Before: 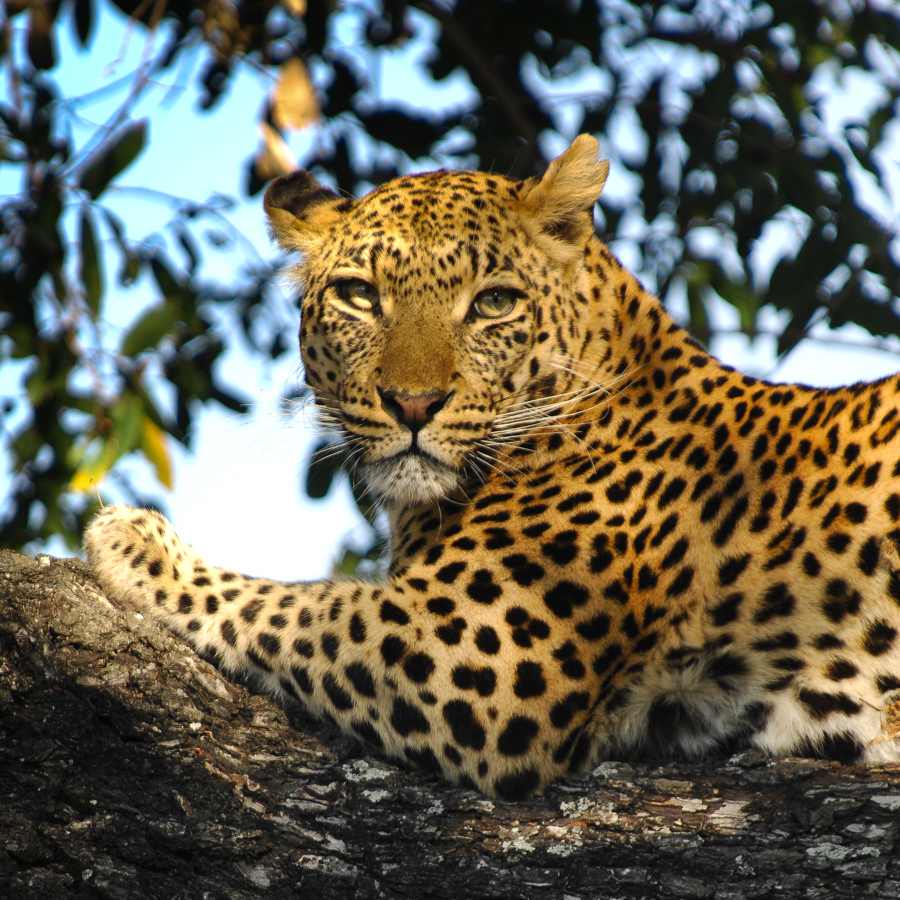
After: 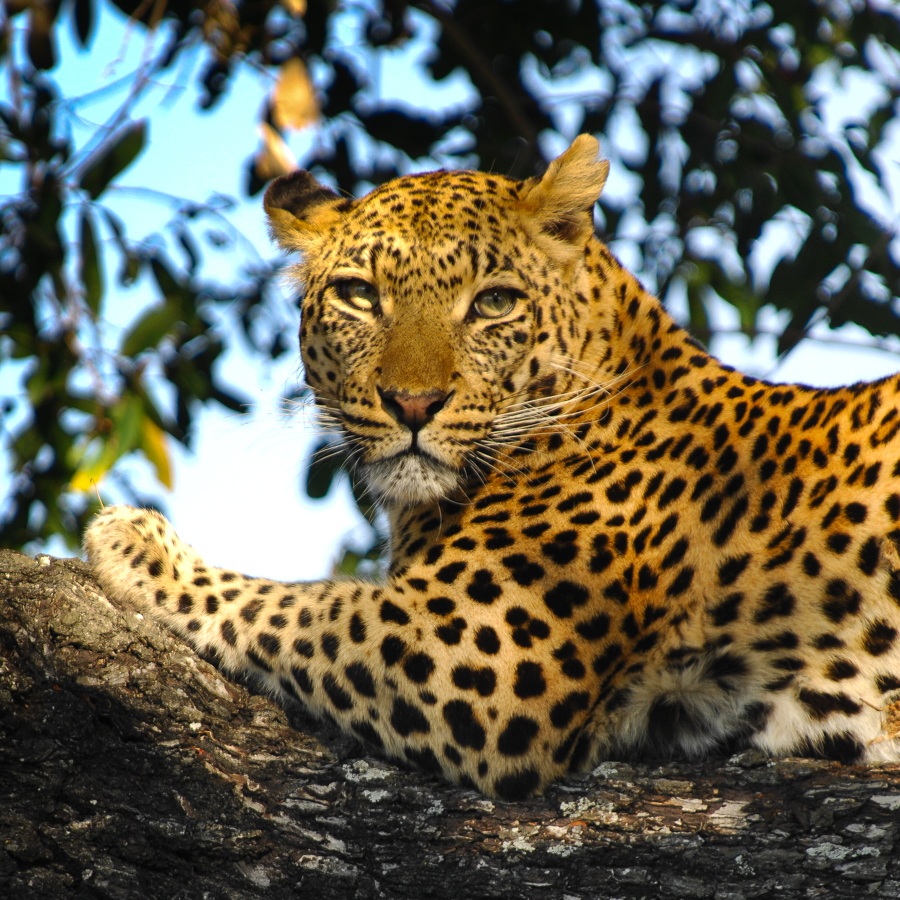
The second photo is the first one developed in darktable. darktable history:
contrast brightness saturation: saturation 0.098
